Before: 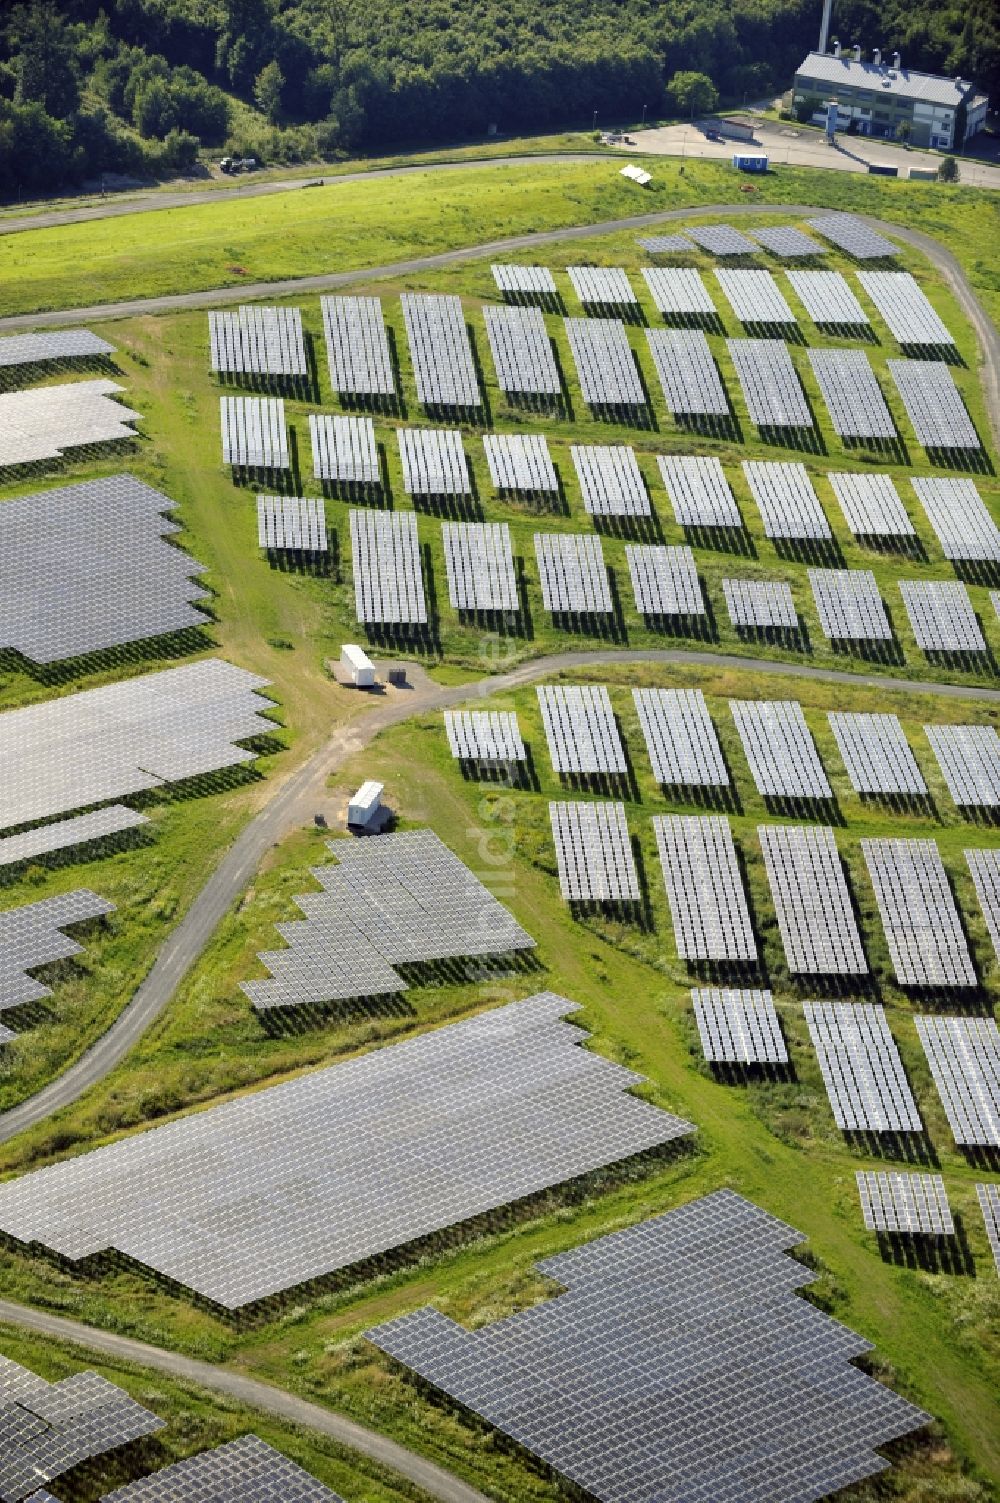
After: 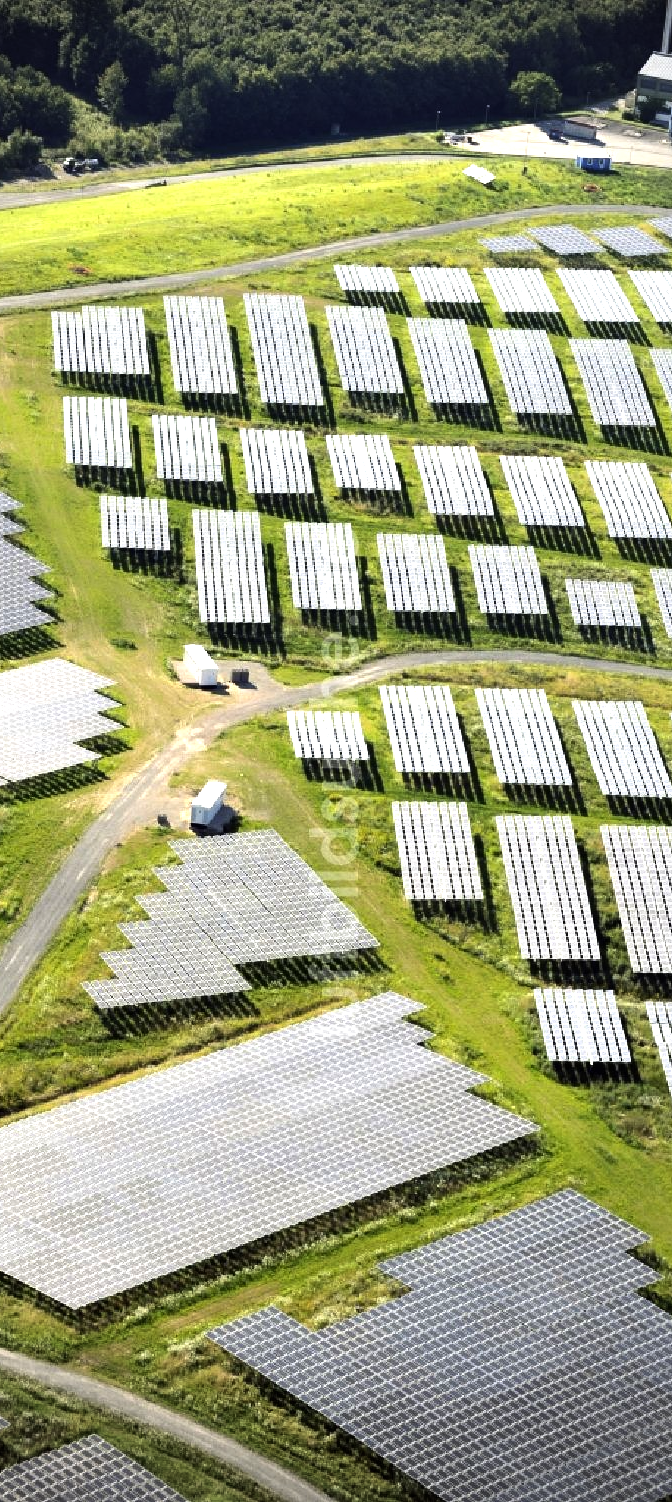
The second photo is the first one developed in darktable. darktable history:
vignetting: brightness -0.445, saturation -0.691, unbound false
tone equalizer: -8 EV -1.07 EV, -7 EV -0.994 EV, -6 EV -0.84 EV, -5 EV -0.583 EV, -3 EV 0.565 EV, -2 EV 0.865 EV, -1 EV 0.991 EV, +0 EV 1.06 EV, edges refinement/feathering 500, mask exposure compensation -1.57 EV, preserve details guided filter
crop and rotate: left 15.791%, right 16.997%
